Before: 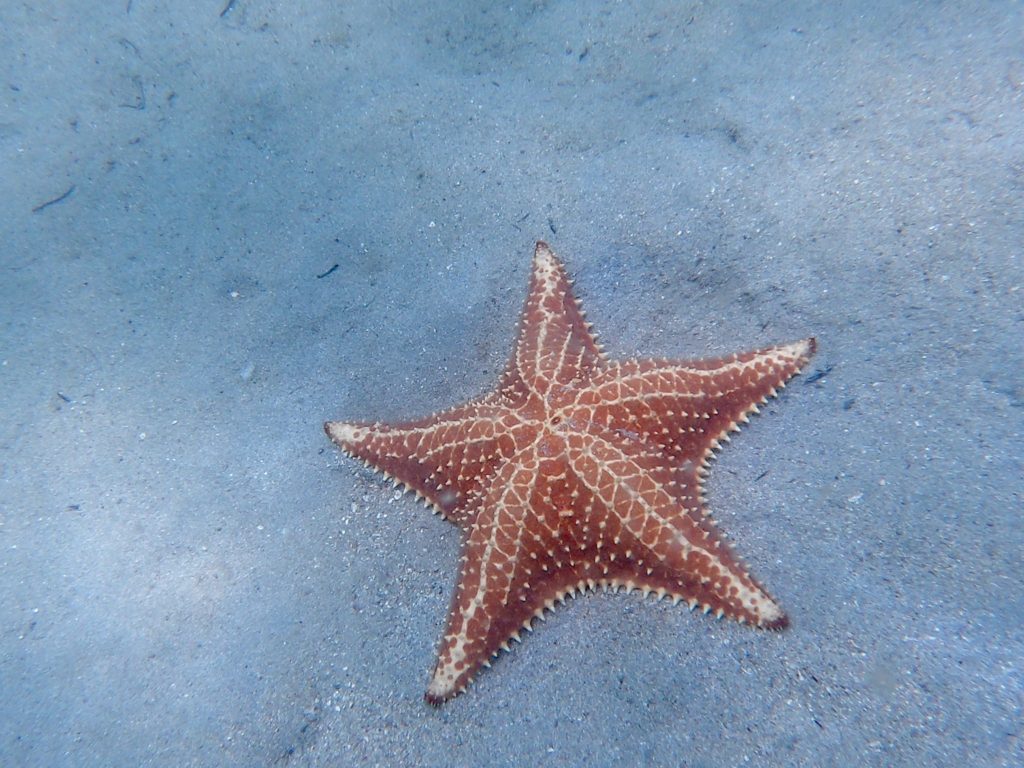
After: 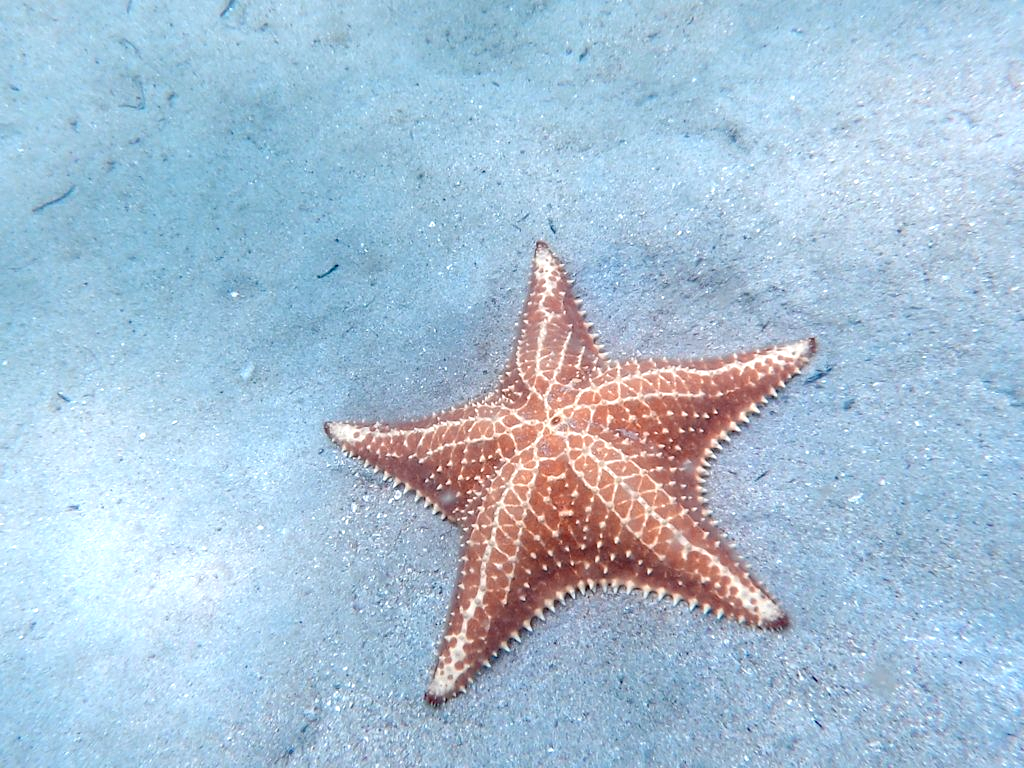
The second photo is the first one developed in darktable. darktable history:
contrast brightness saturation: saturation -0.021
haze removal: compatibility mode true, adaptive false
exposure: black level correction -0.005, exposure 0.629 EV, compensate exposure bias true, compensate highlight preservation false
color zones: curves: ch0 [(0.018, 0.548) (0.224, 0.64) (0.425, 0.447) (0.675, 0.575) (0.732, 0.579)]; ch1 [(0.066, 0.487) (0.25, 0.5) (0.404, 0.43) (0.75, 0.421) (0.956, 0.421)]; ch2 [(0.044, 0.561) (0.215, 0.465) (0.399, 0.544) (0.465, 0.548) (0.614, 0.447) (0.724, 0.43) (0.882, 0.623) (0.956, 0.632)]
